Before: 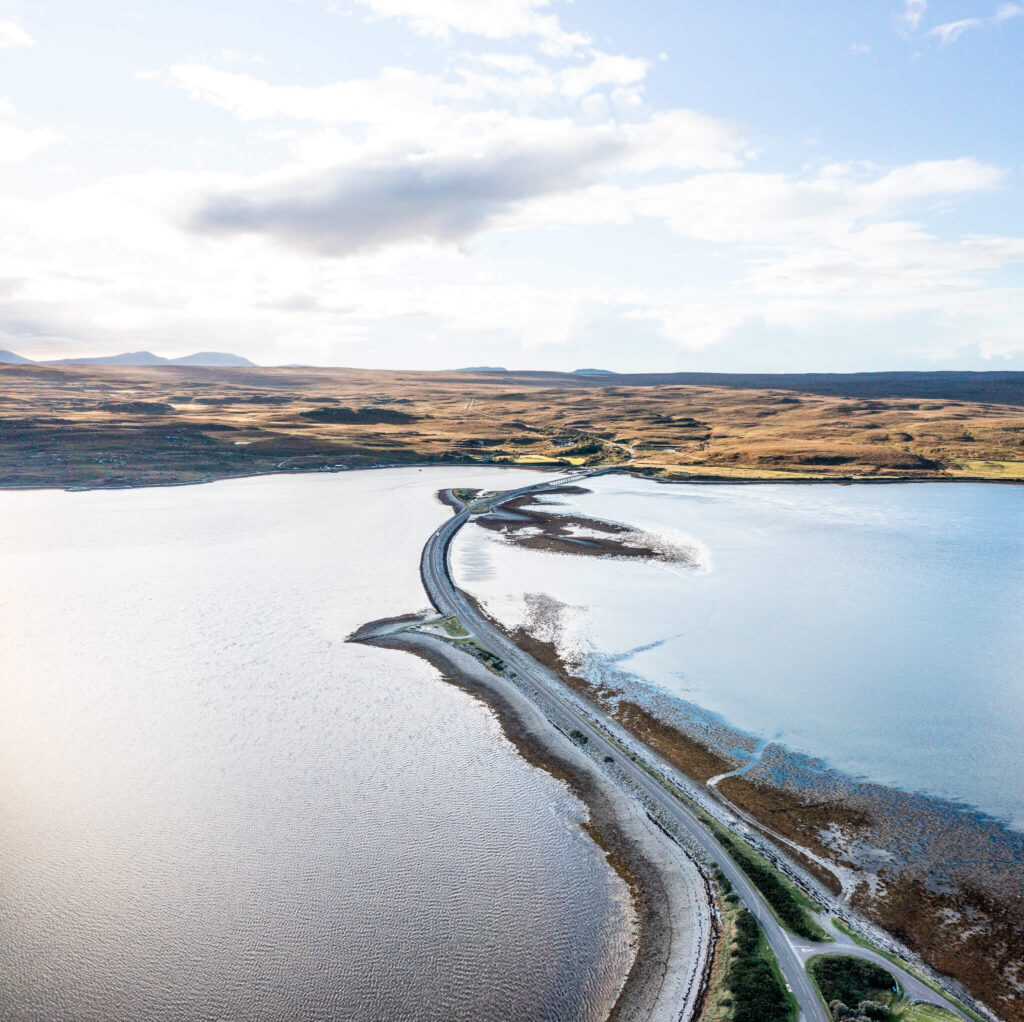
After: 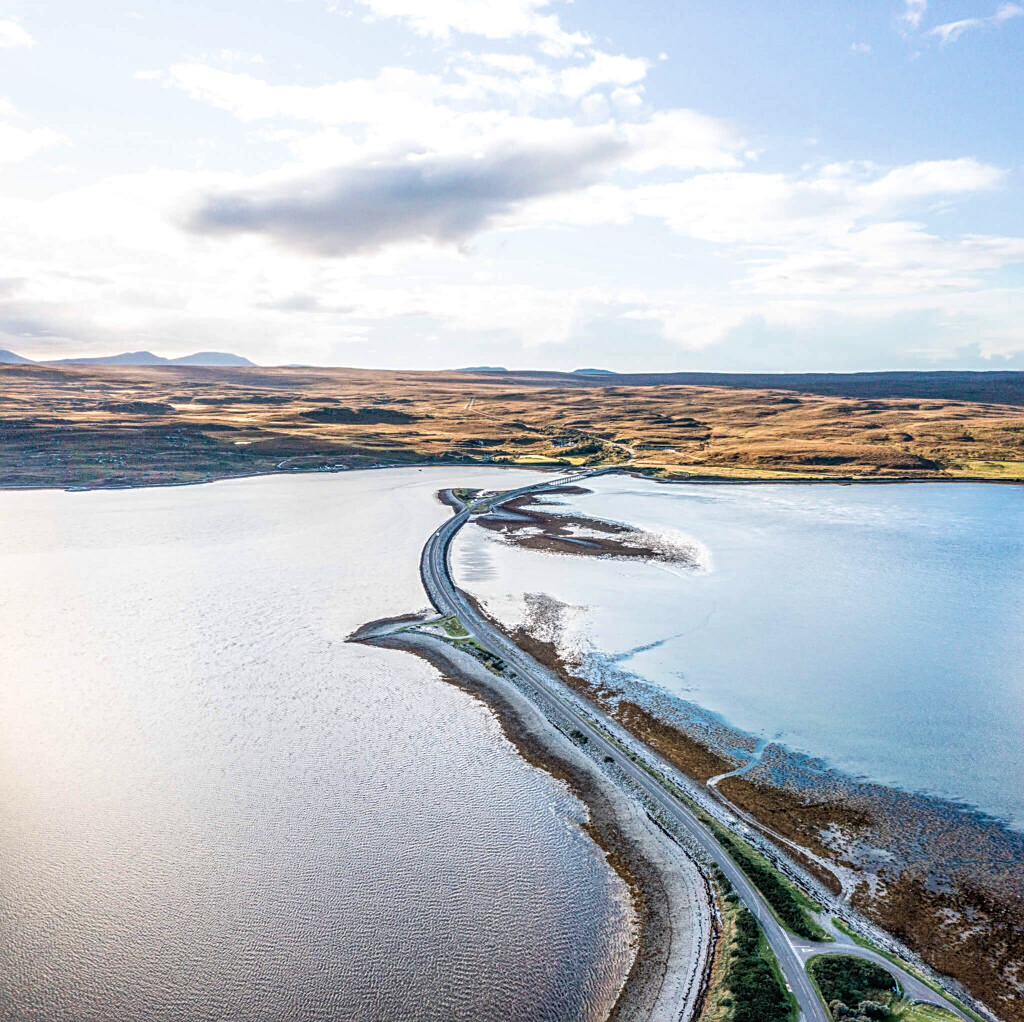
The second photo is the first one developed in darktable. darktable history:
velvia: on, module defaults
local contrast: highlights 1%, shadows 7%, detail 133%
sharpen: on, module defaults
